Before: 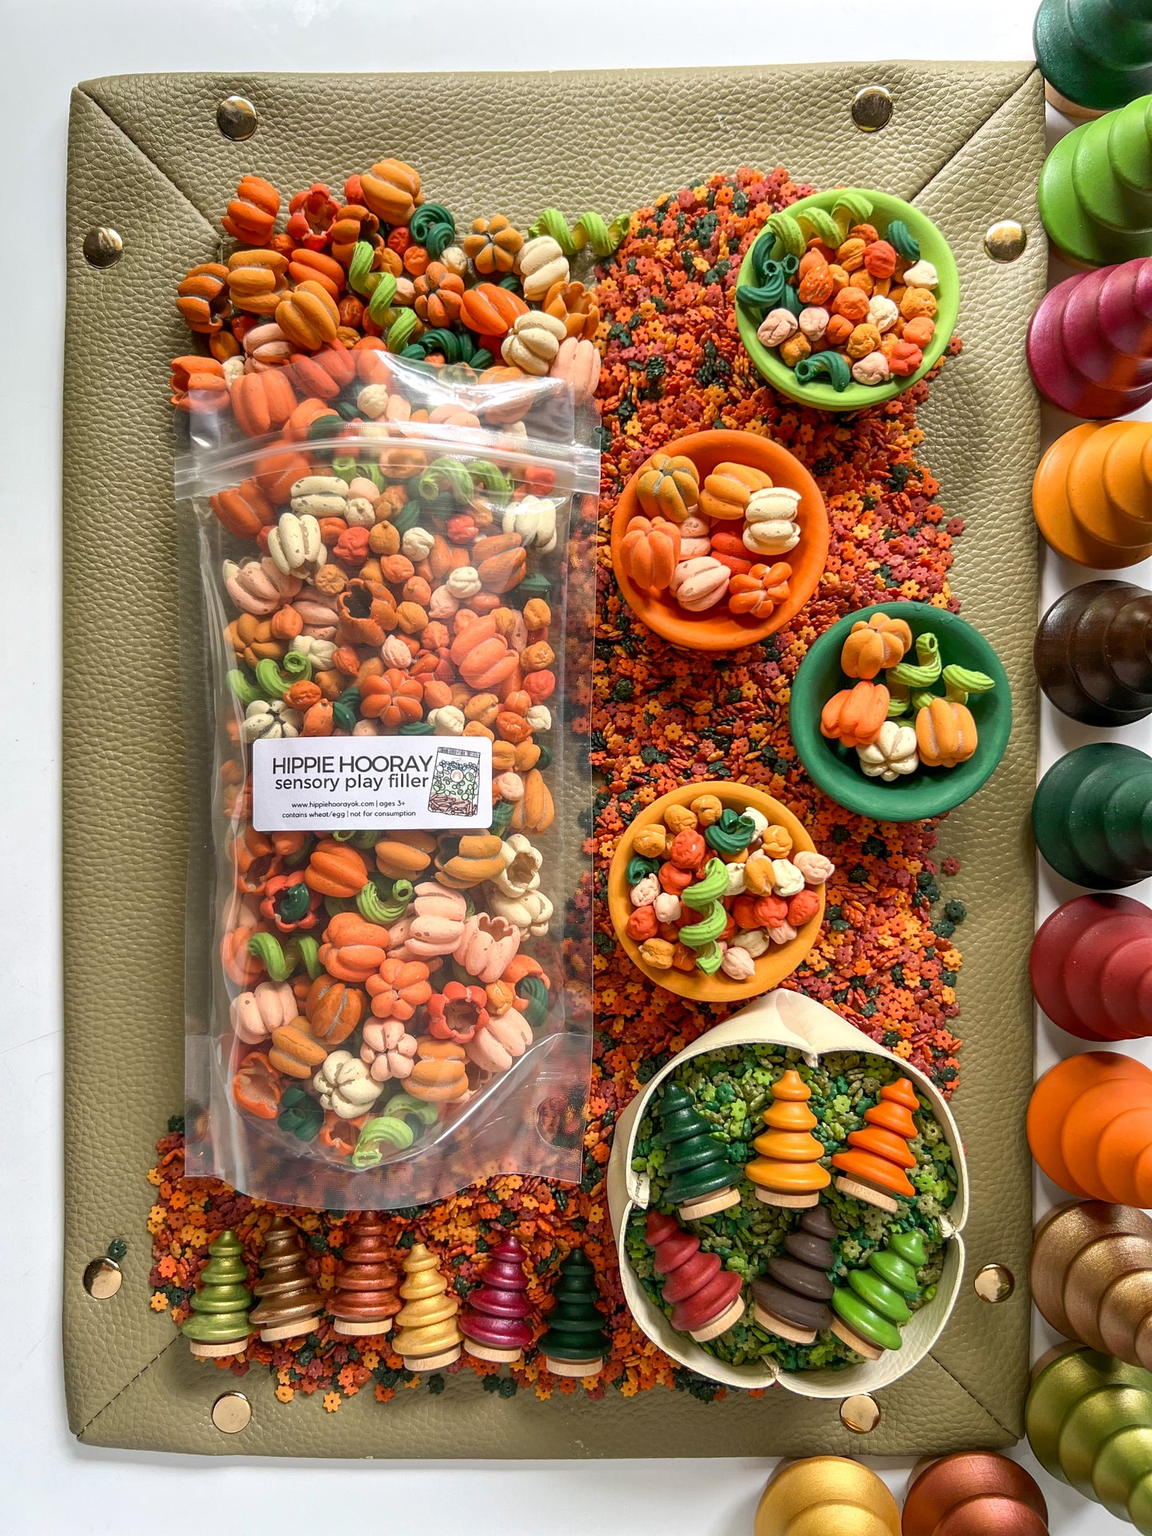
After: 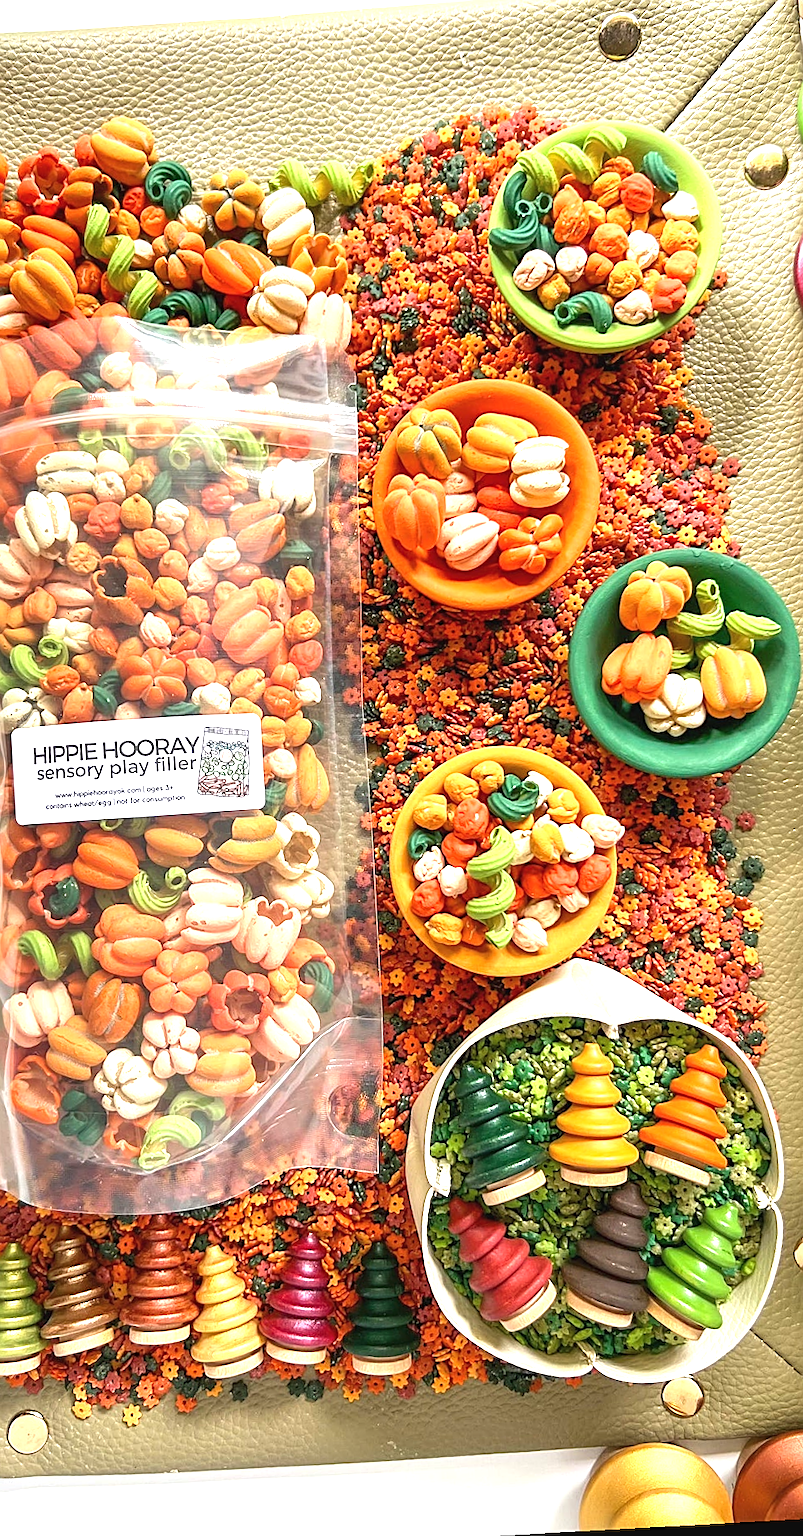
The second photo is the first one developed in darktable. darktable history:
sharpen: on, module defaults
crop and rotate: left 22.918%, top 5.629%, right 14.711%, bottom 2.247%
rotate and perspective: rotation -3.18°, automatic cropping off
exposure: black level correction -0.002, exposure 1.115 EV, compensate highlight preservation false
